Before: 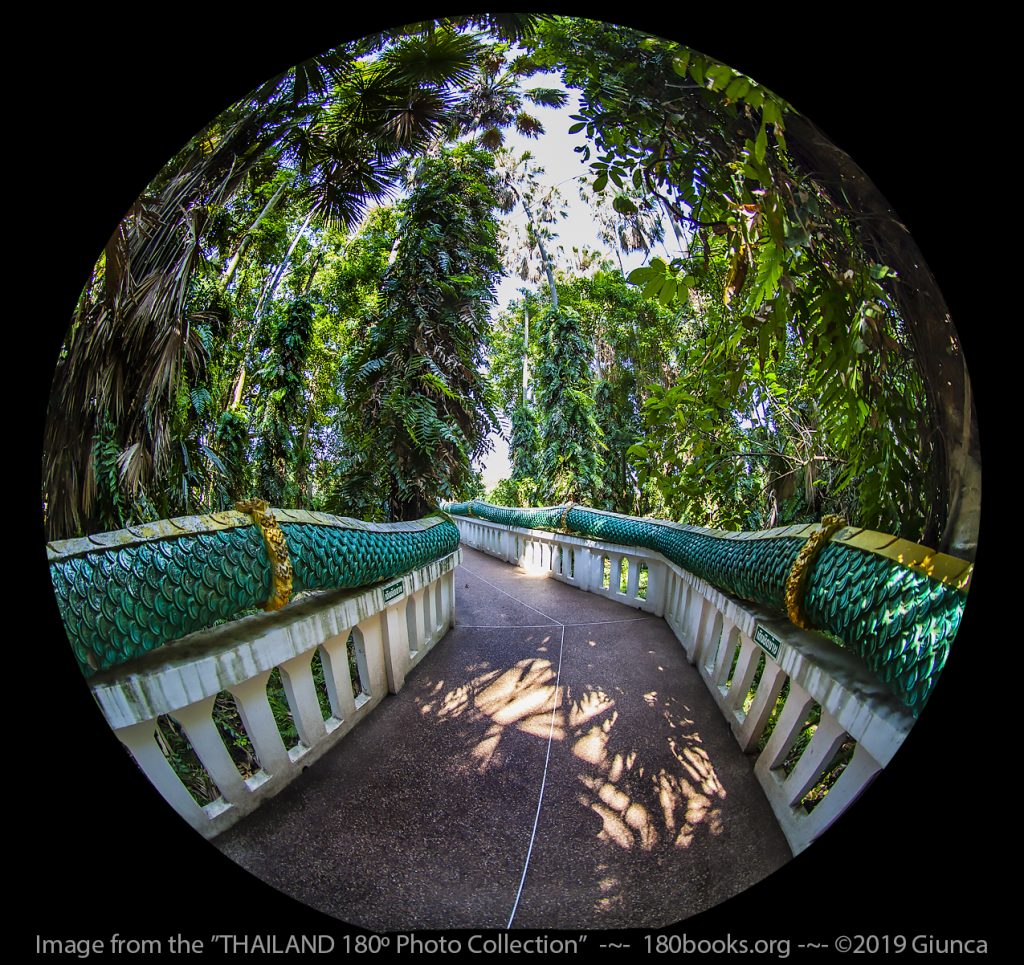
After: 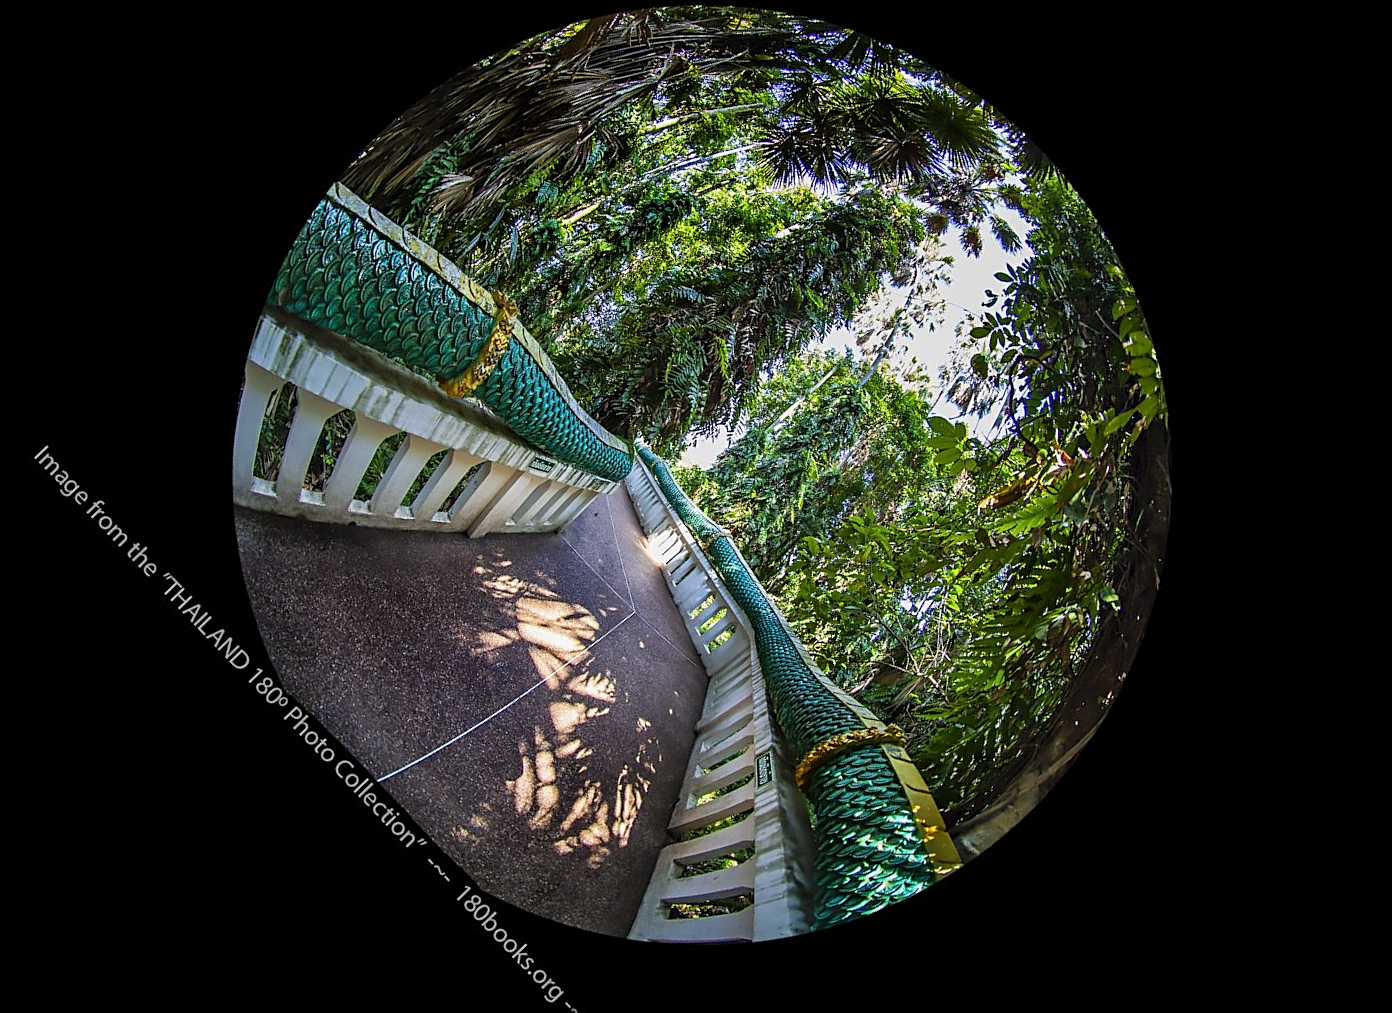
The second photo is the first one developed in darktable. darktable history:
crop and rotate: angle -46.26°, top 16.234%, right 0.912%, bottom 11.704%
sharpen: on, module defaults
